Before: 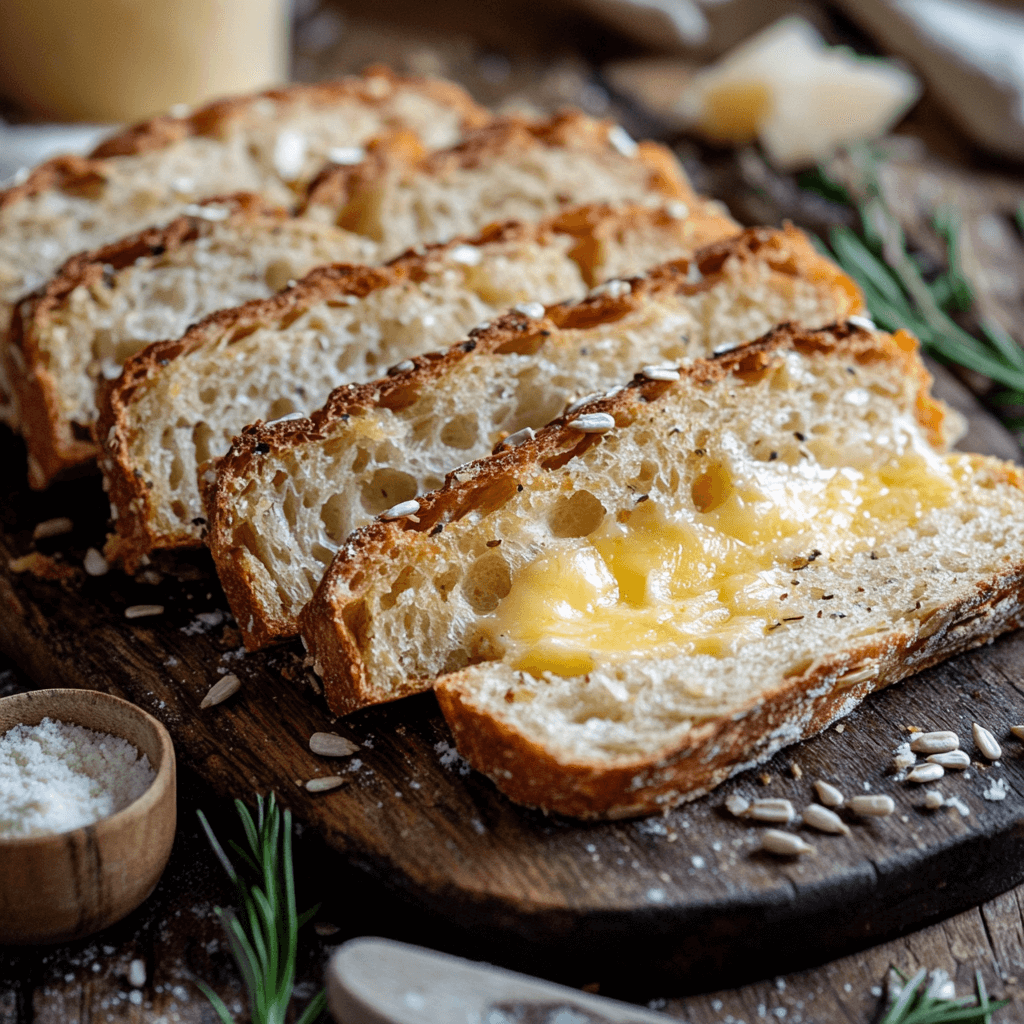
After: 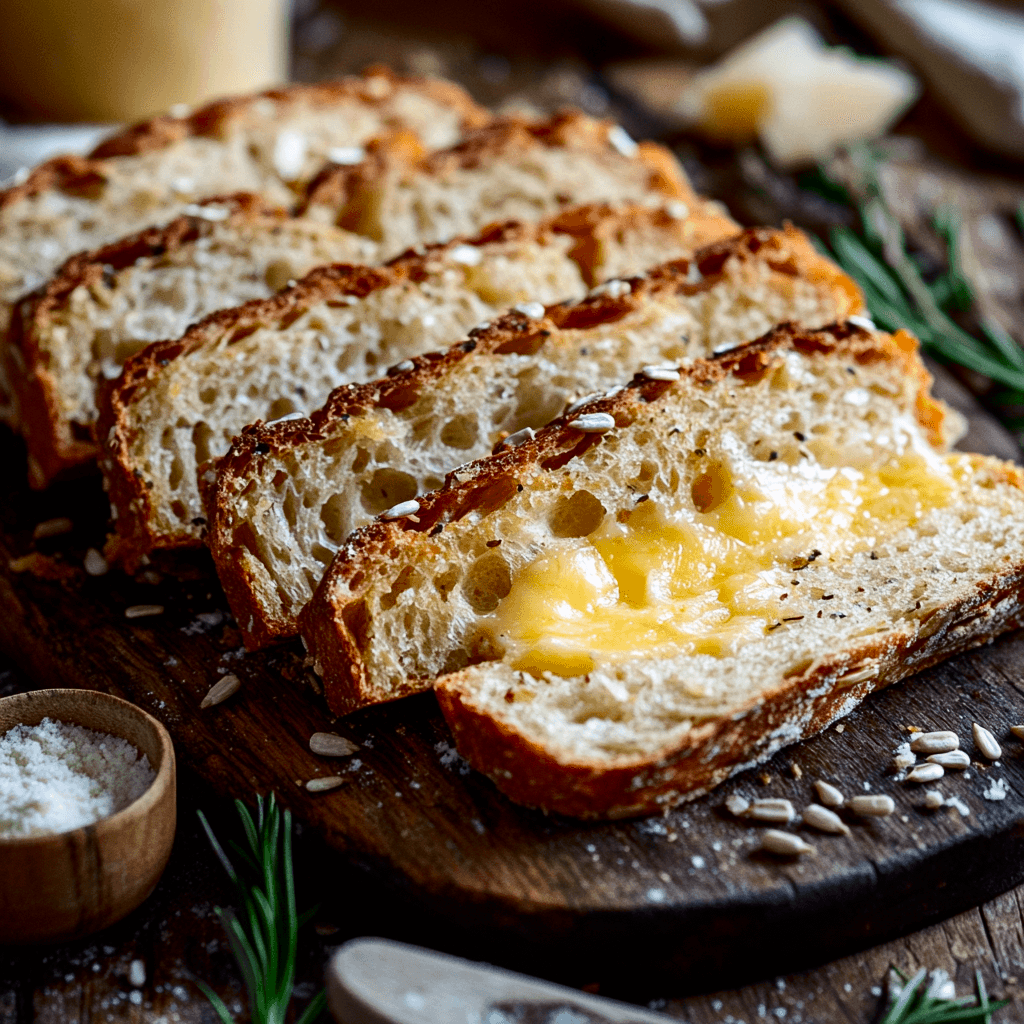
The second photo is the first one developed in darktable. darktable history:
contrast brightness saturation: contrast 0.189, brightness -0.102, saturation 0.213
